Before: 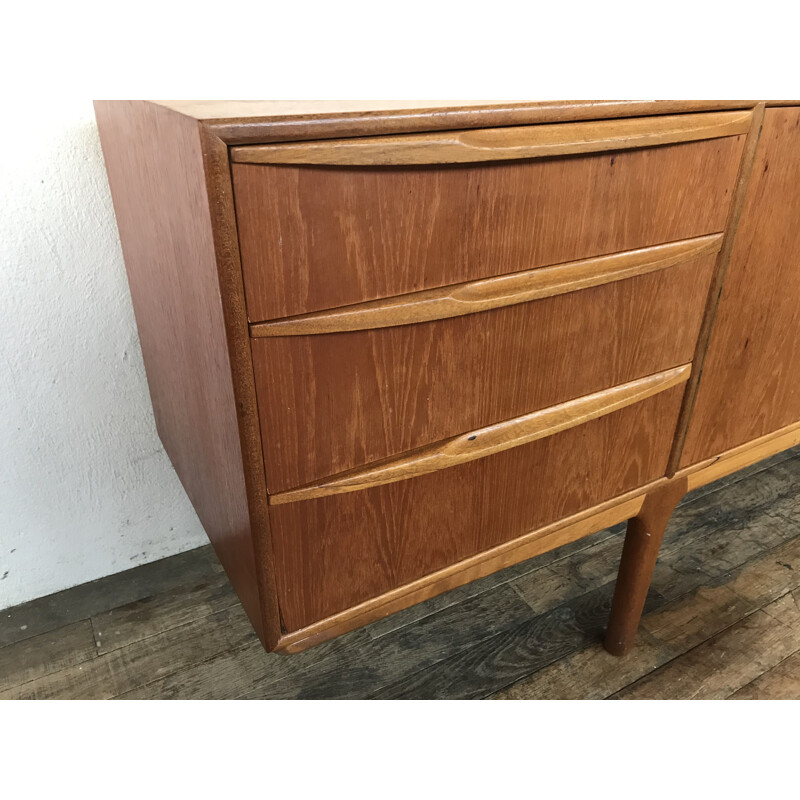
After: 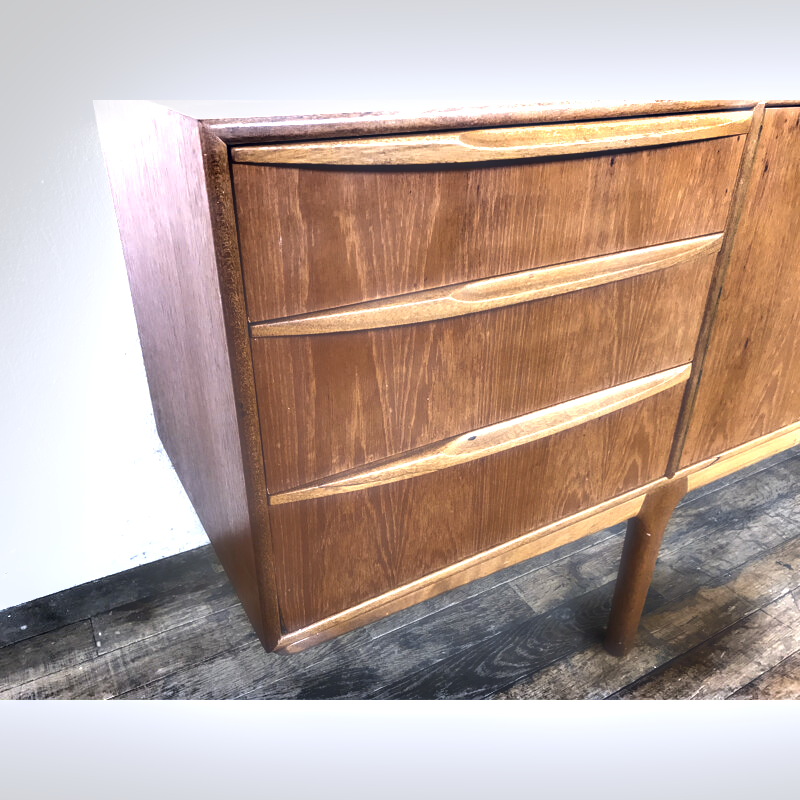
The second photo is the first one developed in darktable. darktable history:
white balance: red 0.967, blue 1.119, emerald 0.756
local contrast: detail 130%
tone equalizer: on, module defaults
color contrast: green-magenta contrast 0.85, blue-yellow contrast 1.25, unbound 0
haze removal: strength -0.9, distance 0.225, compatibility mode true, adaptive false
shadows and highlights: shadows color adjustment 97.66%, soften with gaussian
velvia: strength 10%
exposure: black level correction 0, exposure 1 EV, compensate exposure bias true, compensate highlight preservation false
